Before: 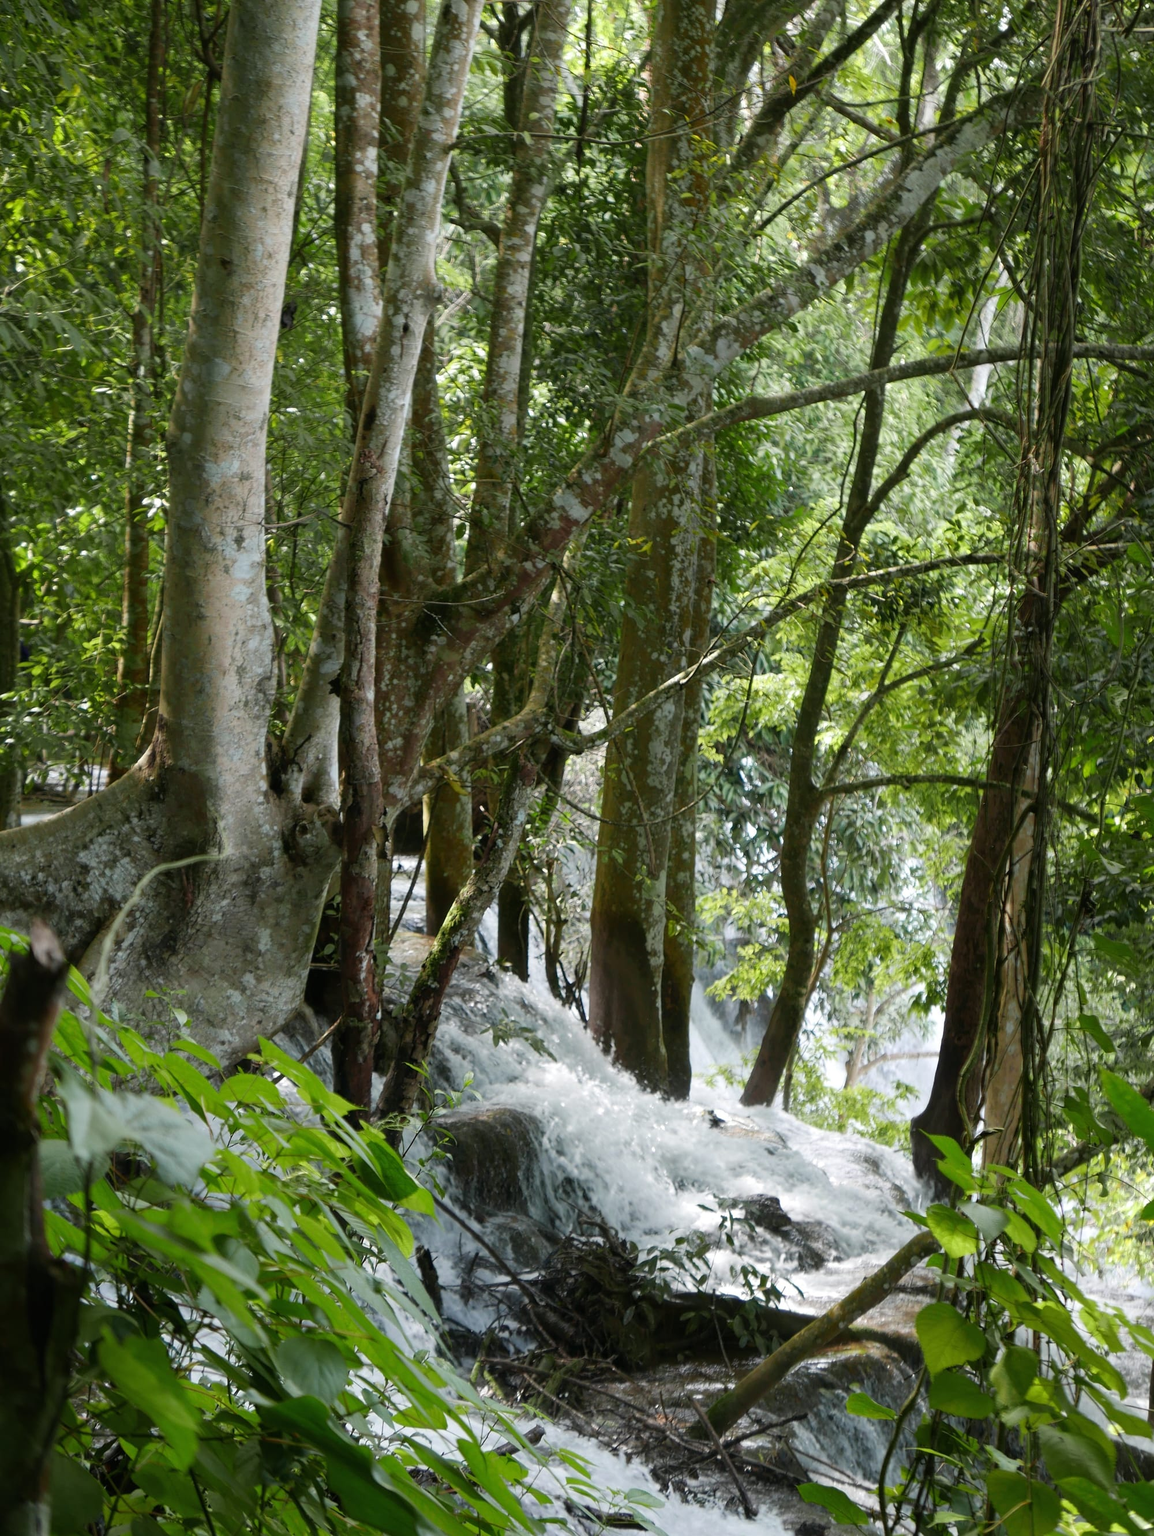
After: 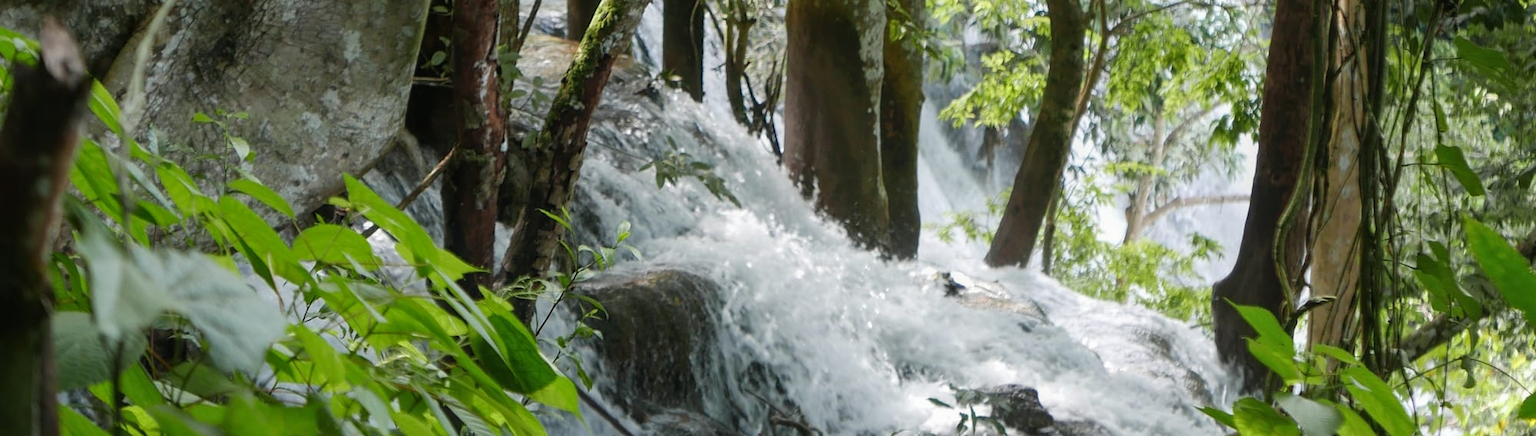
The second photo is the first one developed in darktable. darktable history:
crop and rotate: top 59.008%, bottom 19.641%
local contrast: detail 109%
